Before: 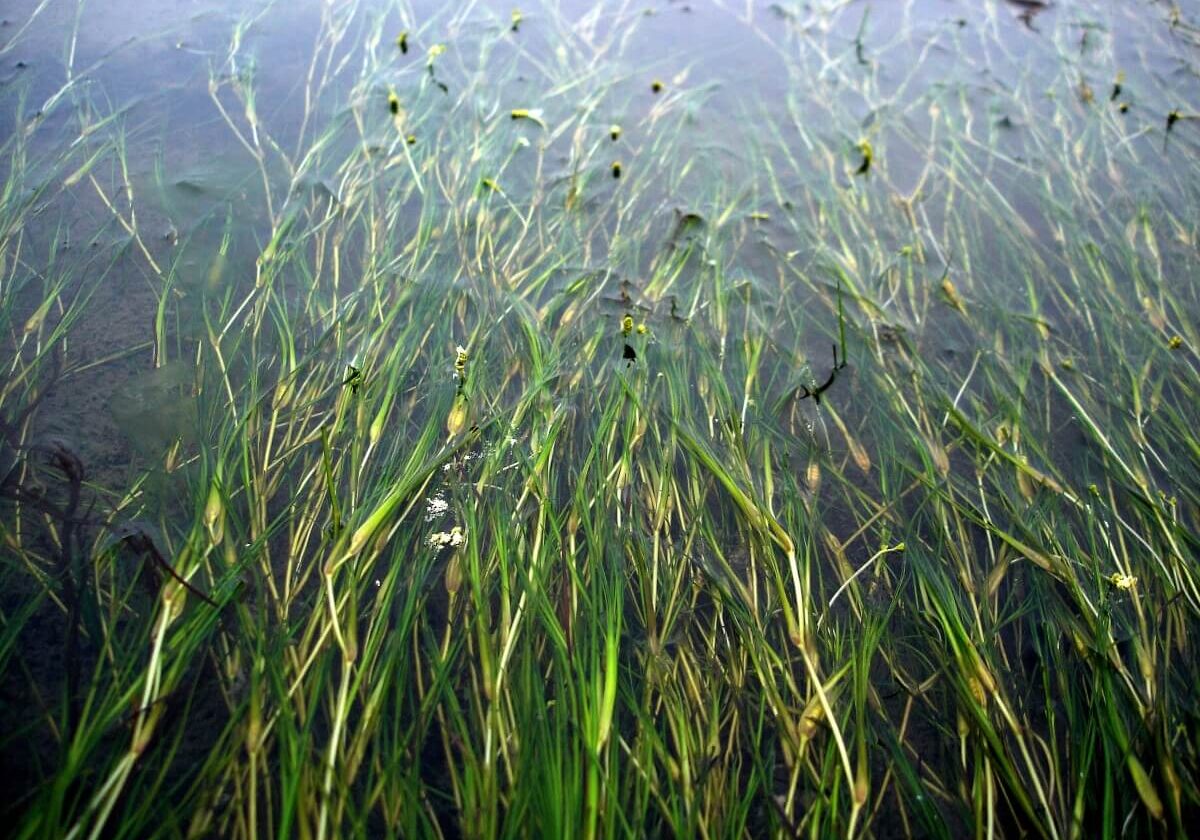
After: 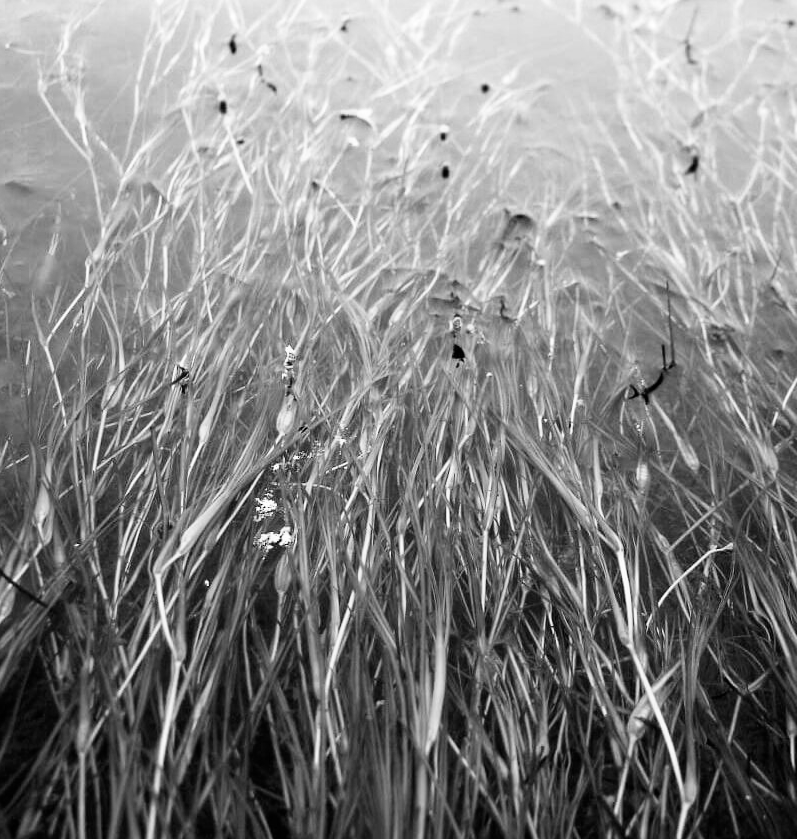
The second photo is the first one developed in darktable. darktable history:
crop and rotate: left 14.291%, right 19.285%
color zones: curves: ch0 [(0.004, 0.588) (0.116, 0.636) (0.259, 0.476) (0.423, 0.464) (0.75, 0.5)]; ch1 [(0, 0) (0.143, 0) (0.286, 0) (0.429, 0) (0.571, 0) (0.714, 0) (0.857, 0)]
tone curve: curves: ch0 [(0, 0) (0.004, 0.001) (0.02, 0.008) (0.218, 0.218) (0.664, 0.774) (0.832, 0.914) (1, 1)], preserve colors none
